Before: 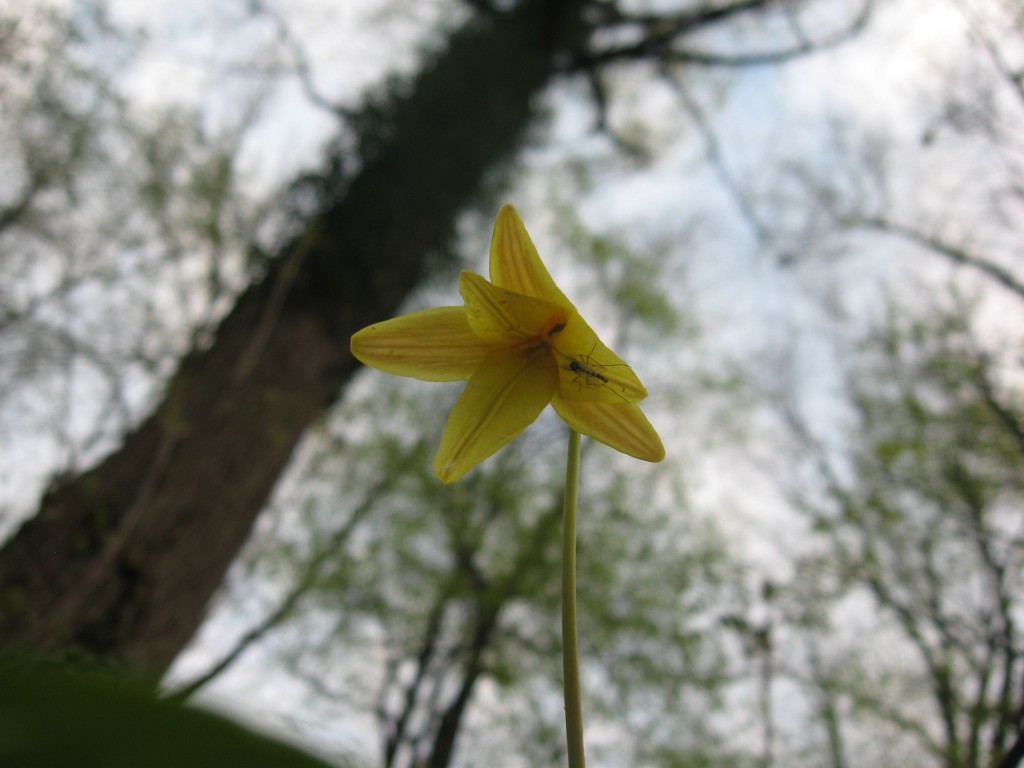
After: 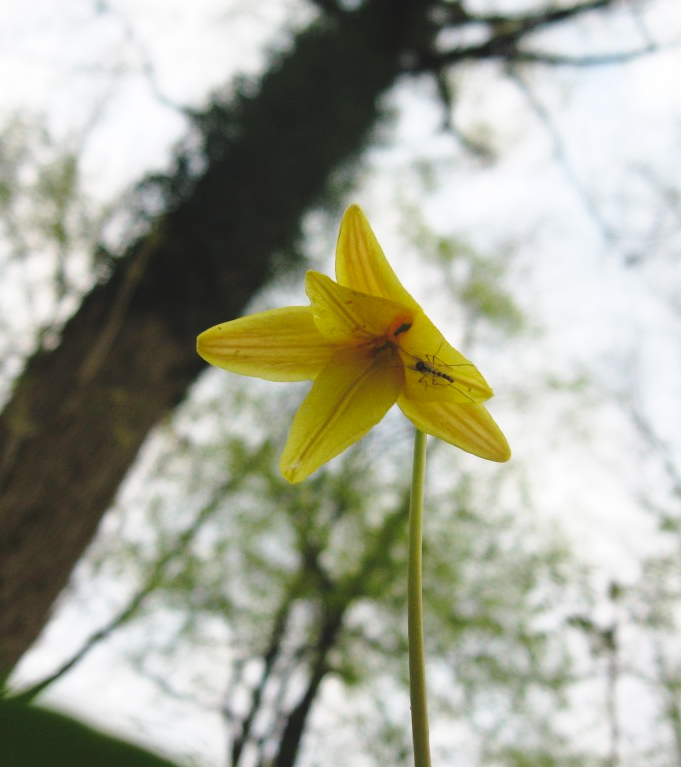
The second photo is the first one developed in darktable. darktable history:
crop and rotate: left 15.071%, right 18.349%
base curve: curves: ch0 [(0, 0) (0.028, 0.03) (0.121, 0.232) (0.46, 0.748) (0.859, 0.968) (1, 1)], preserve colors none
exposure: black level correction -0.007, exposure 0.068 EV, compensate highlight preservation false
